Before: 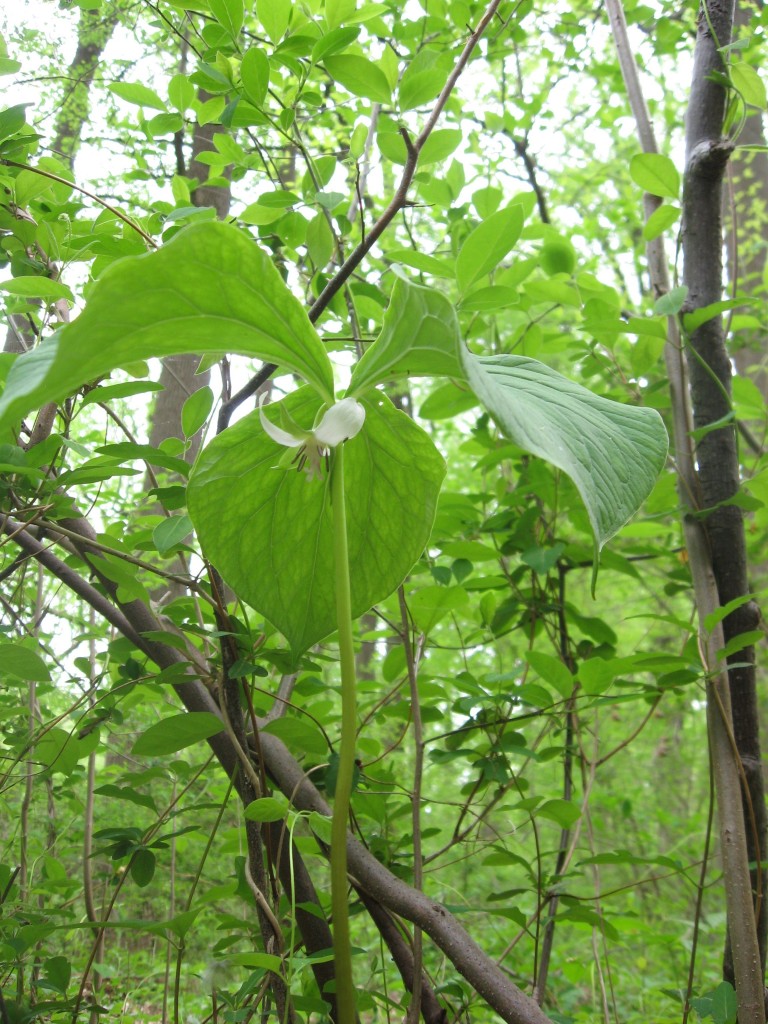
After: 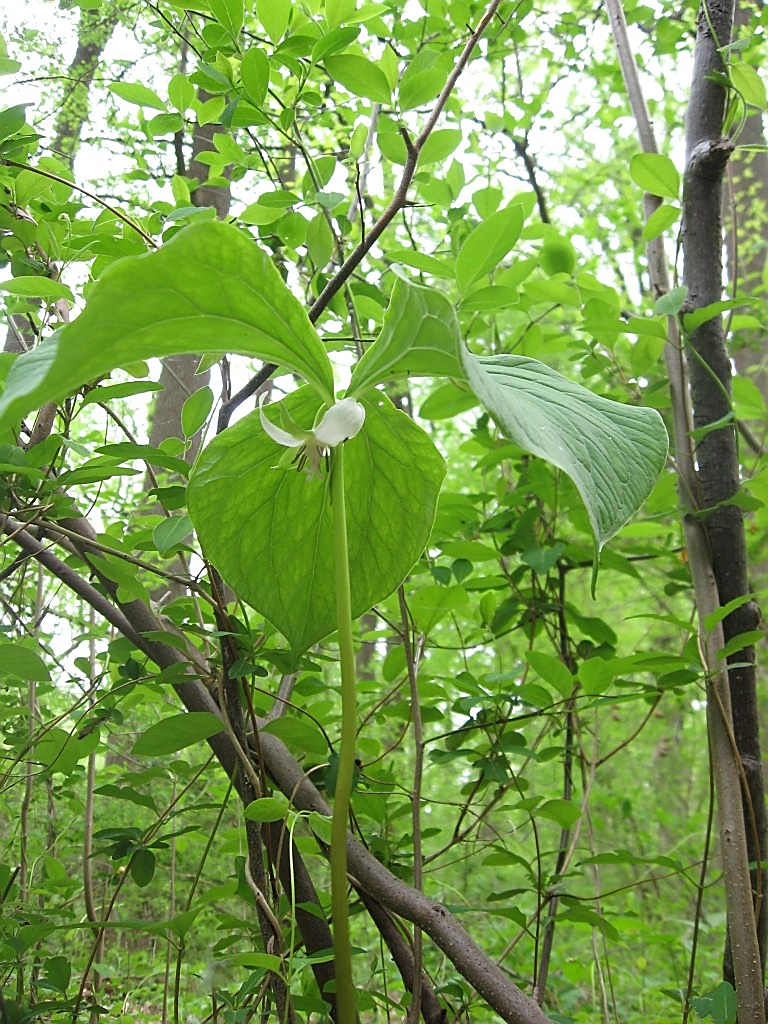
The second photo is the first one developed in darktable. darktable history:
sharpen: radius 1.361, amount 1.259, threshold 0.656
